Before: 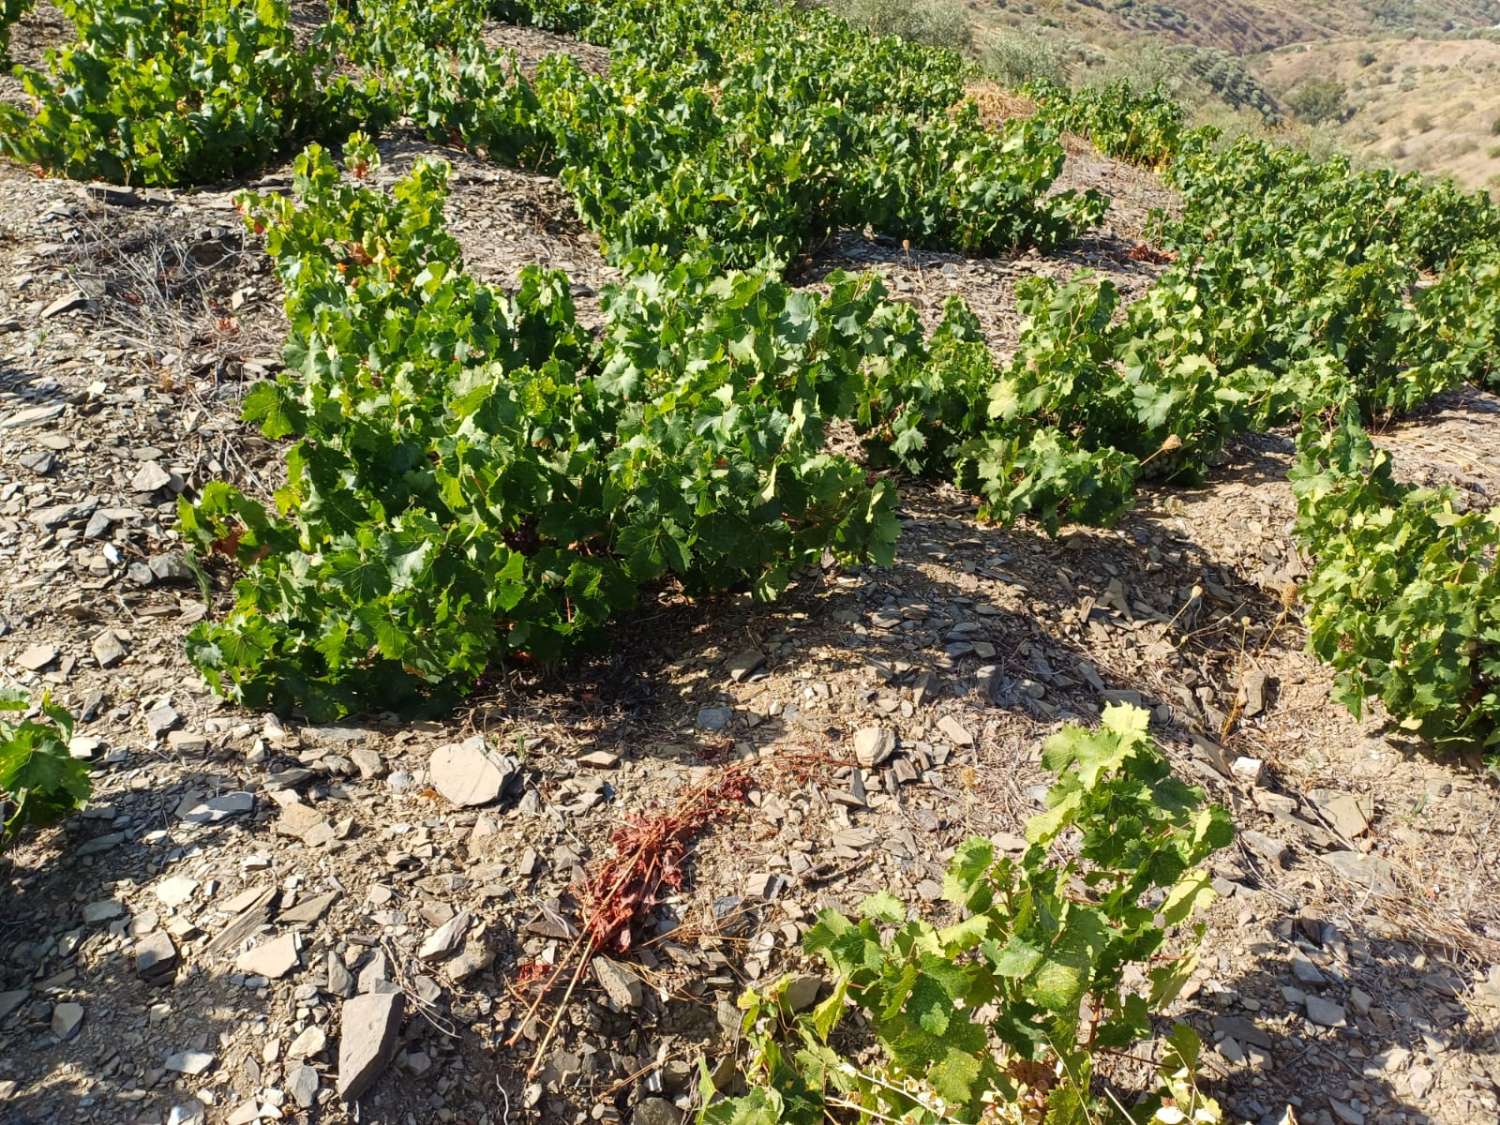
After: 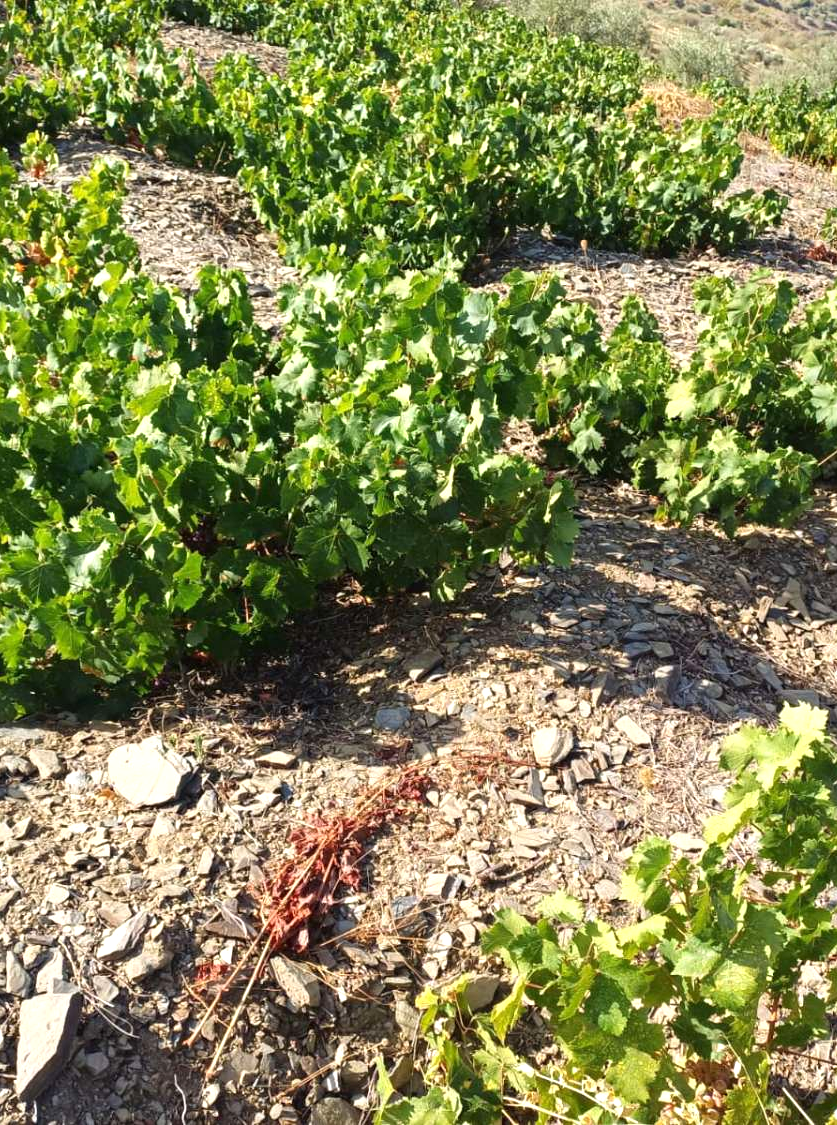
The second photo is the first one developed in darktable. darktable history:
crop: left 21.491%, right 22.658%
exposure: black level correction 0, exposure 0.5 EV, compensate highlight preservation false
